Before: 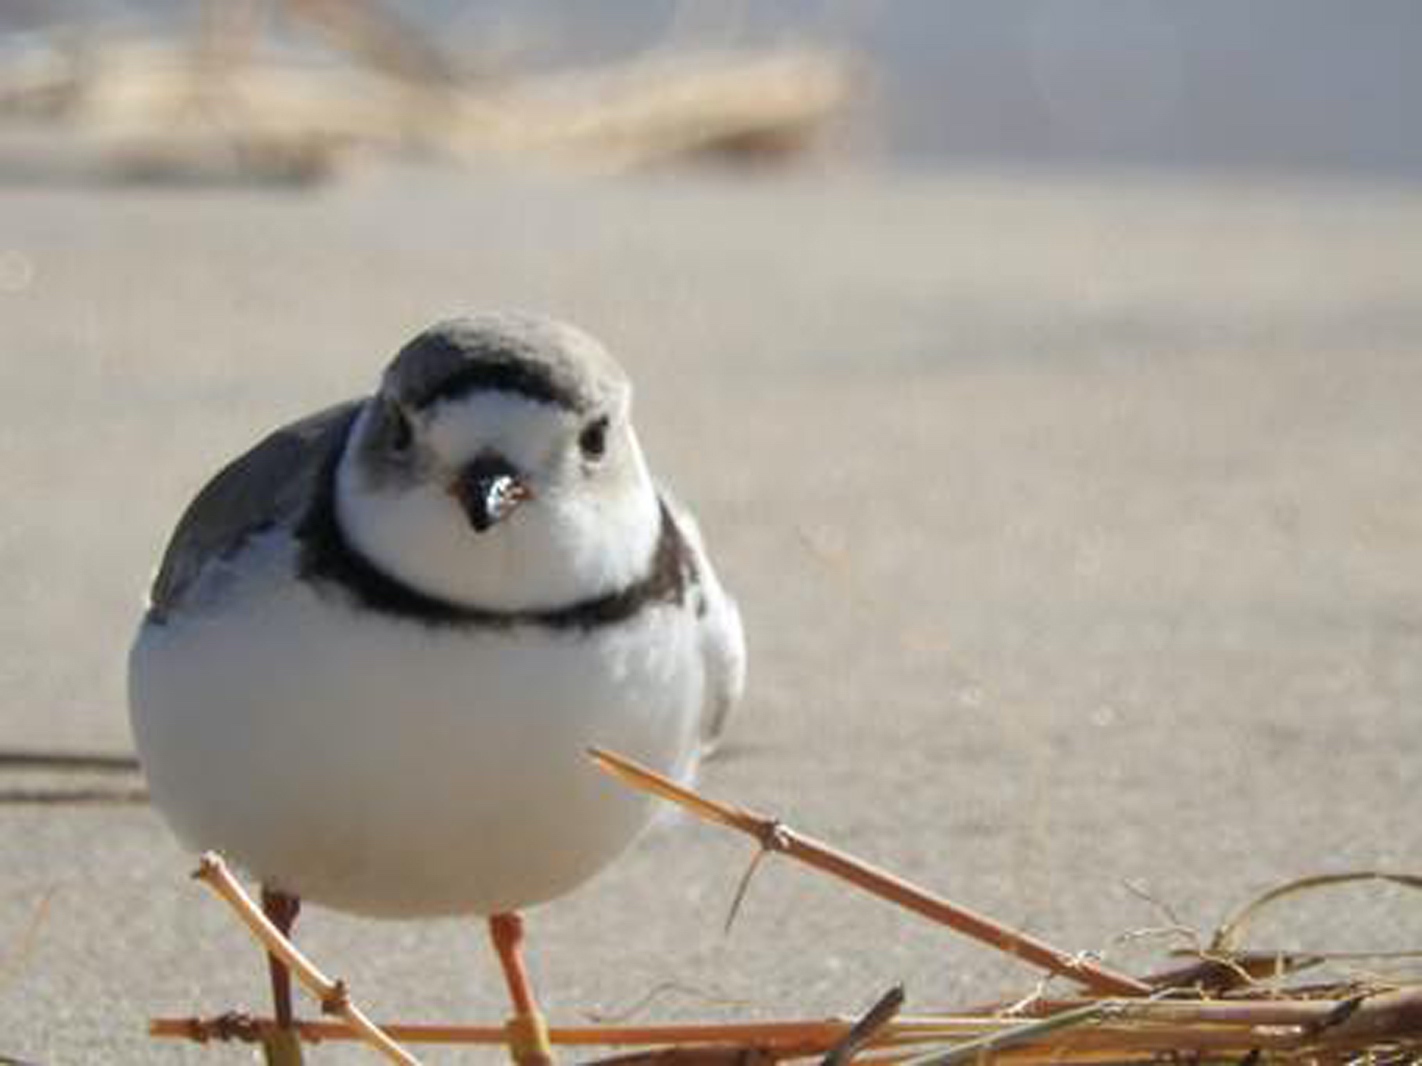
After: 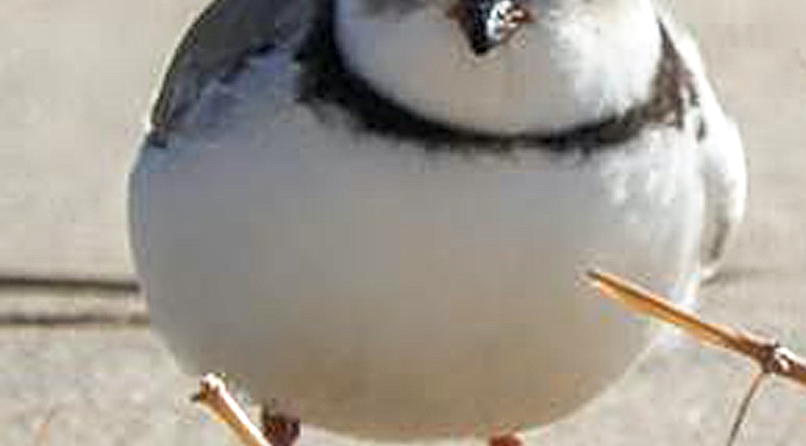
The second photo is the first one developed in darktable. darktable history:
crop: top 44.773%, right 43.31%, bottom 13.296%
sharpen: radius 3.983
local contrast: highlights 0%, shadows 1%, detail 133%
base curve: curves: ch0 [(0, 0) (0.666, 0.806) (1, 1)], preserve colors none
